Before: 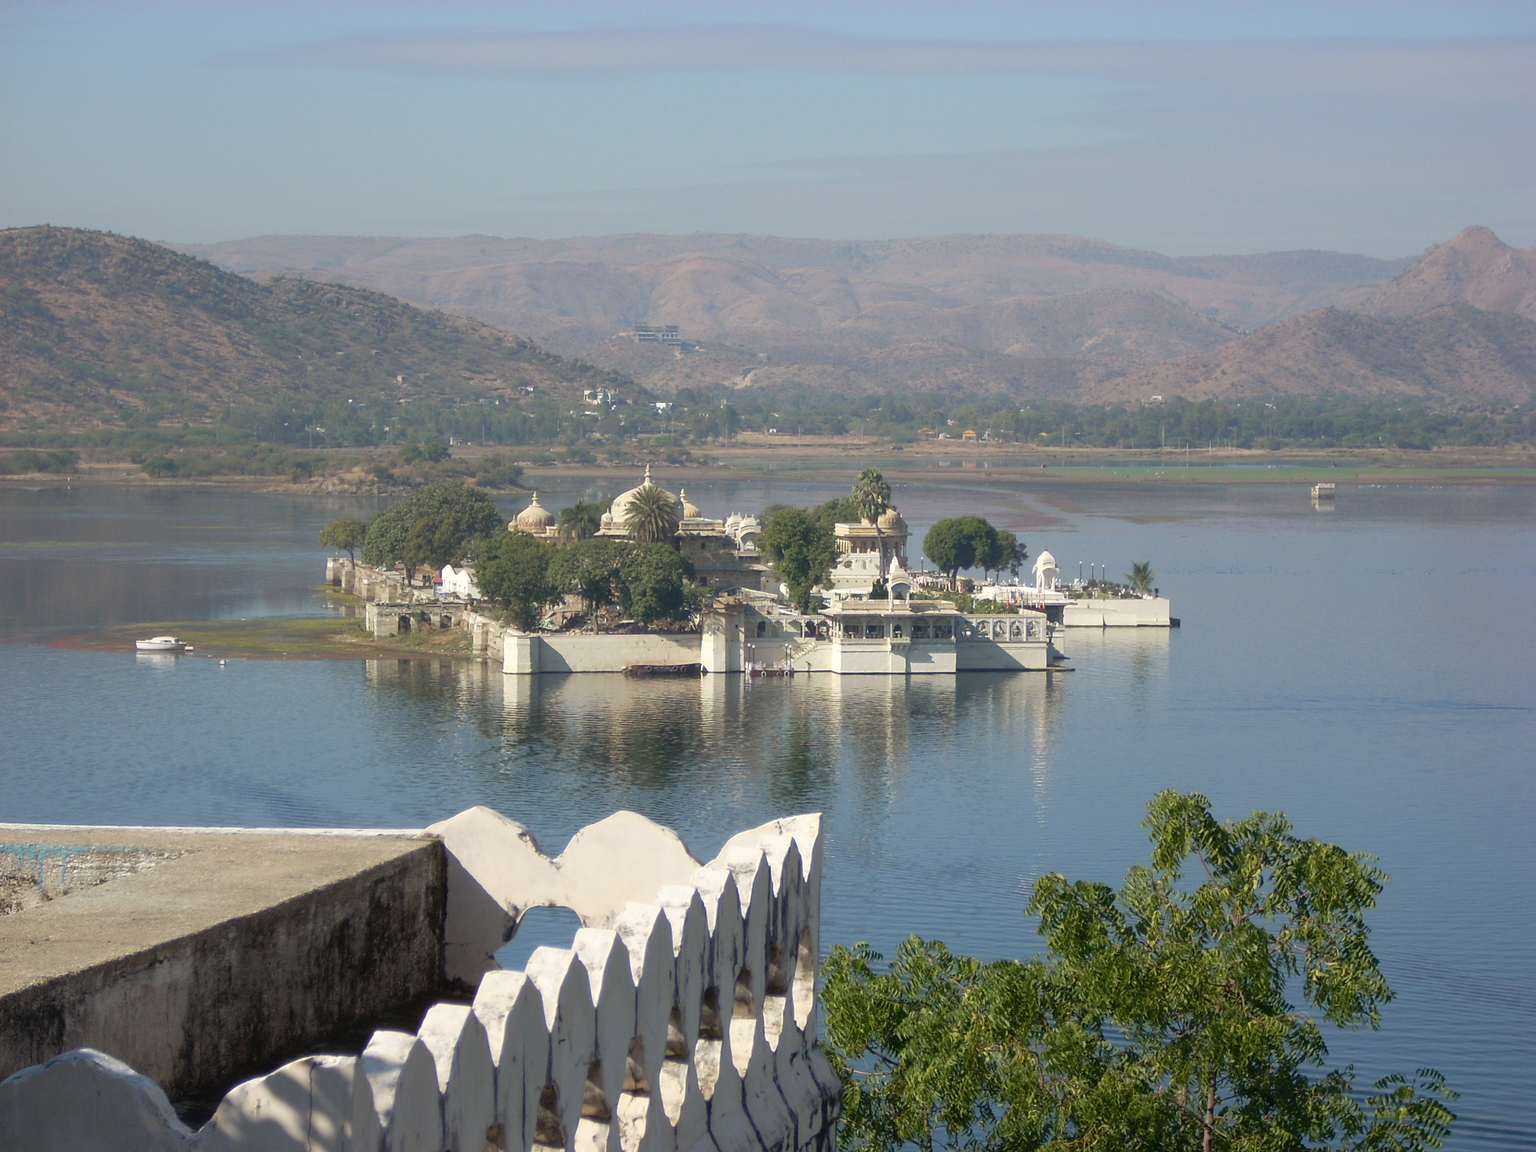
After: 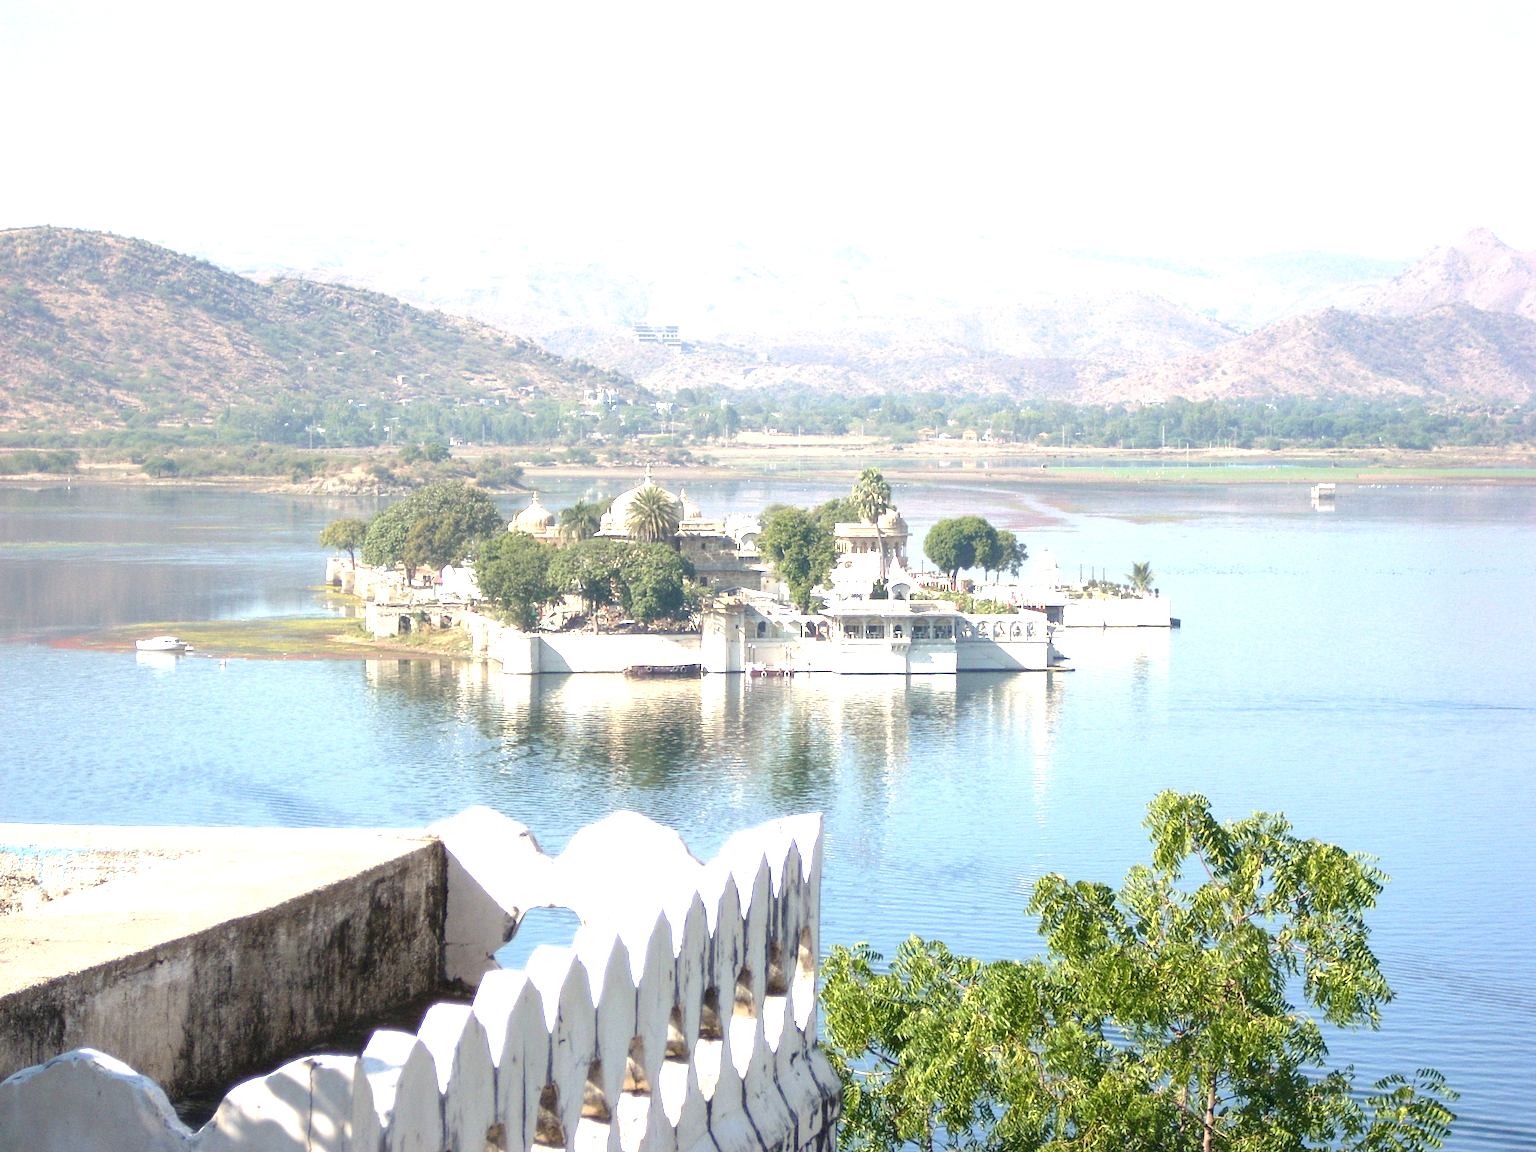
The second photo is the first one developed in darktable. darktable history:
local contrast: highlights 107%, shadows 101%, detail 119%, midtone range 0.2
exposure: black level correction 0, exposure 1.745 EV, compensate highlight preservation false
